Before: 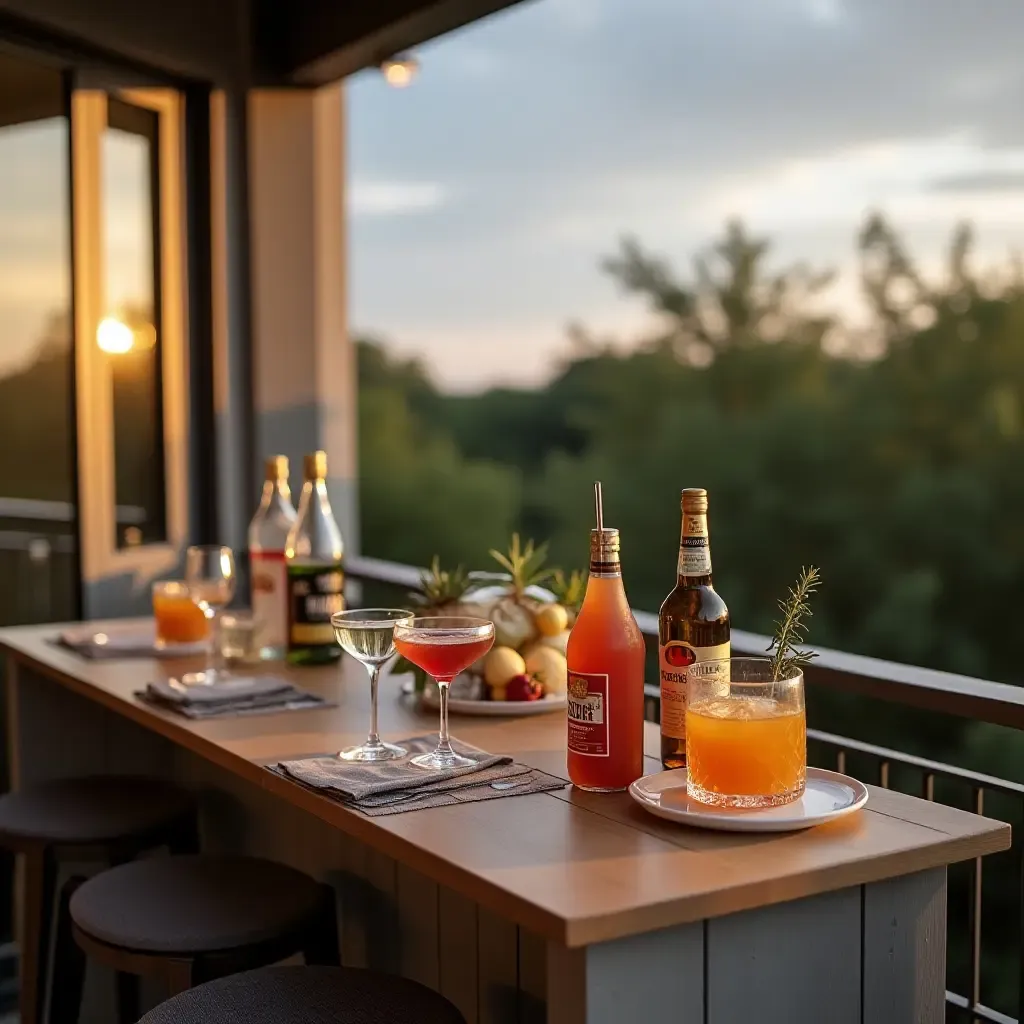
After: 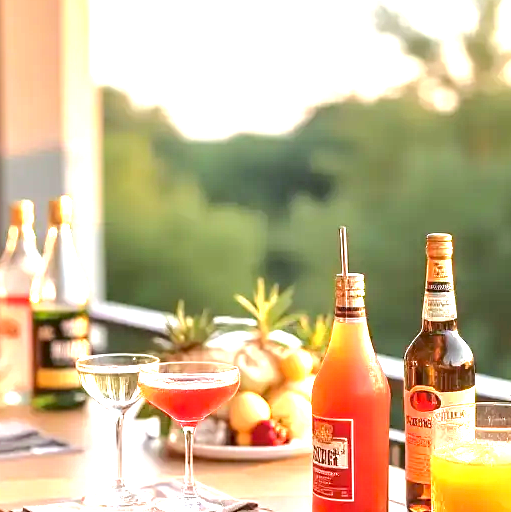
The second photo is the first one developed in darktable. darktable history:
base curve: curves: ch0 [(0, 0) (0.262, 0.32) (0.722, 0.705) (1, 1)]
exposure: exposure 2.207 EV, compensate highlight preservation false
crop: left 25%, top 25%, right 25%, bottom 25%
